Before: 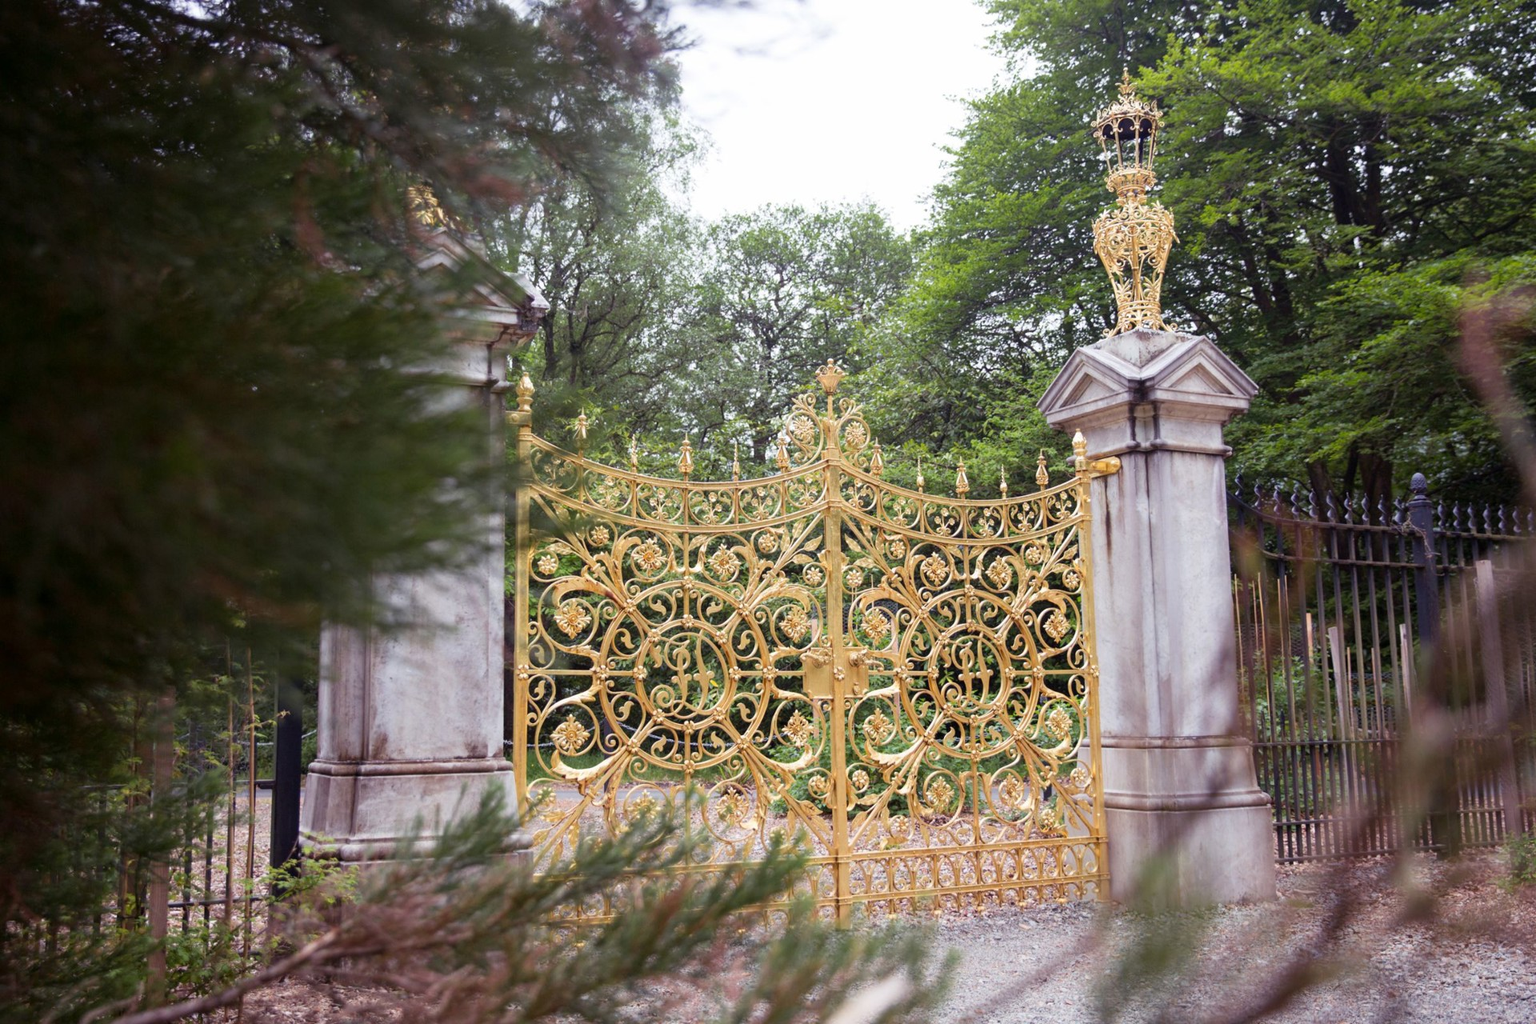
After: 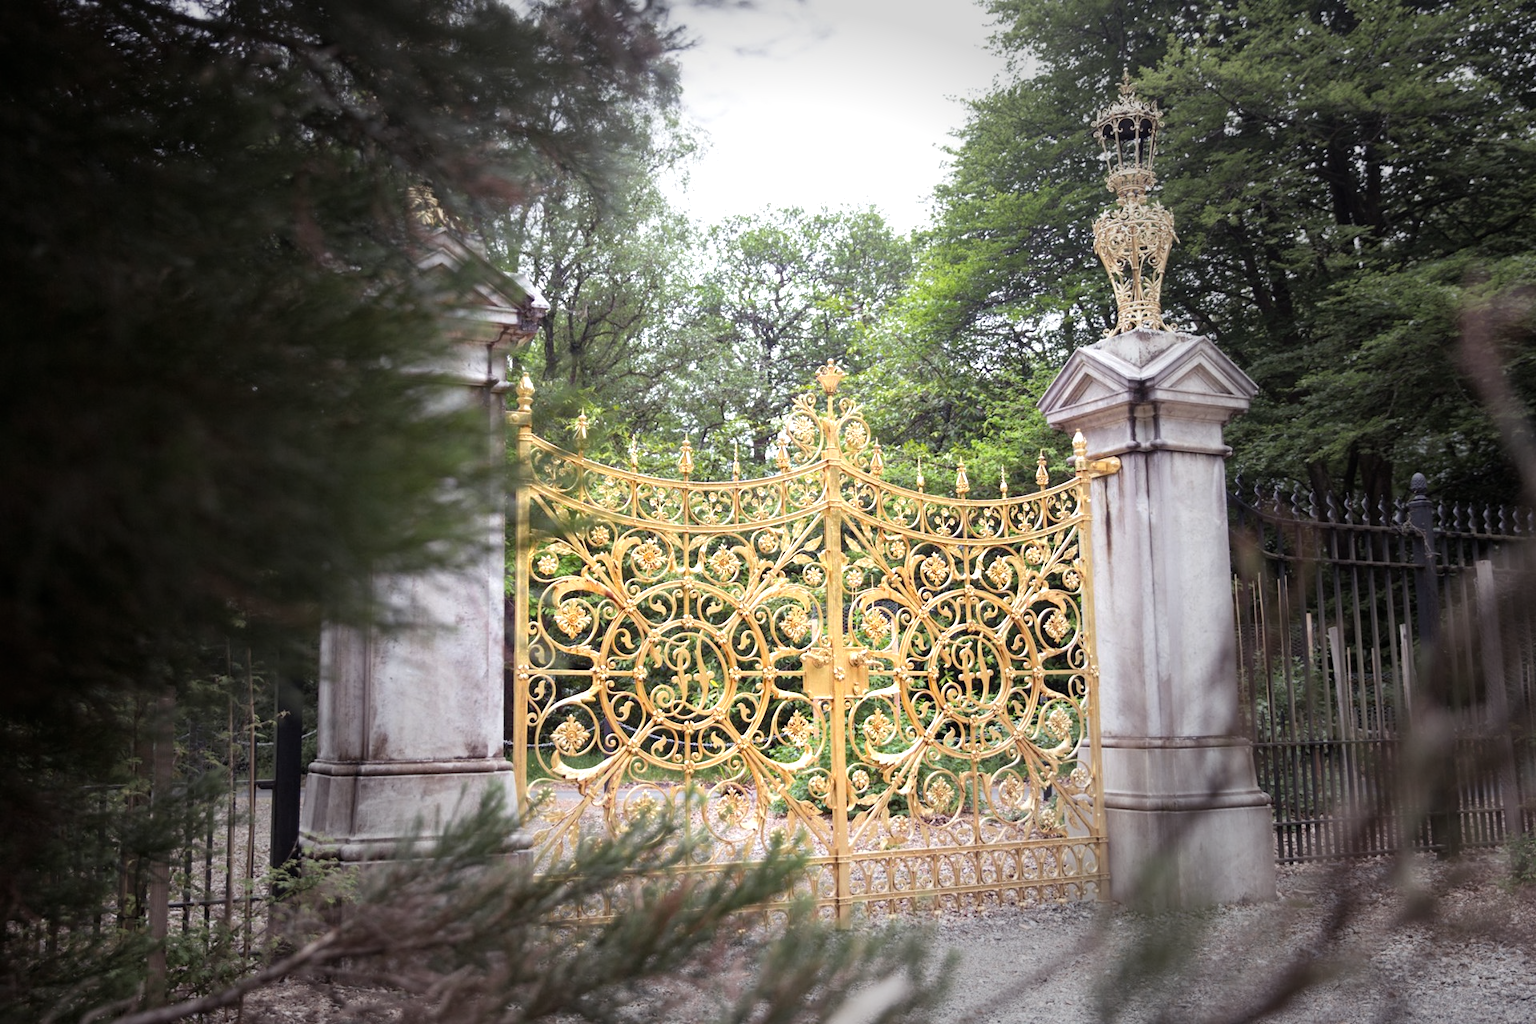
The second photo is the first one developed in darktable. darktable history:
vignetting: fall-off start 31.28%, fall-off radius 34.64%, brightness -0.575
exposure: exposure 0.669 EV, compensate highlight preservation false
